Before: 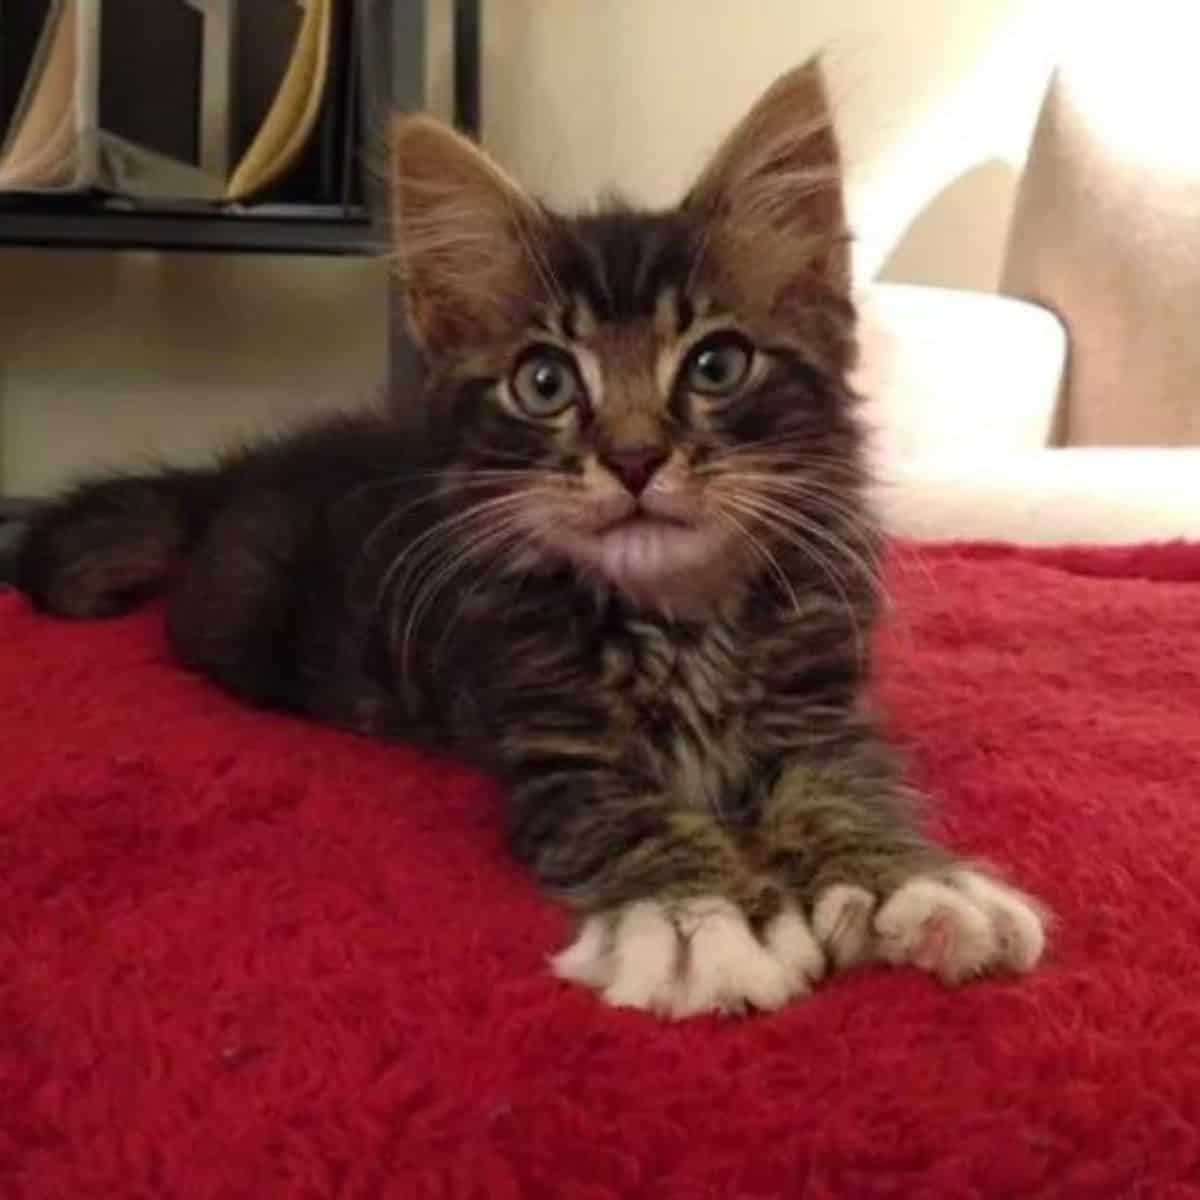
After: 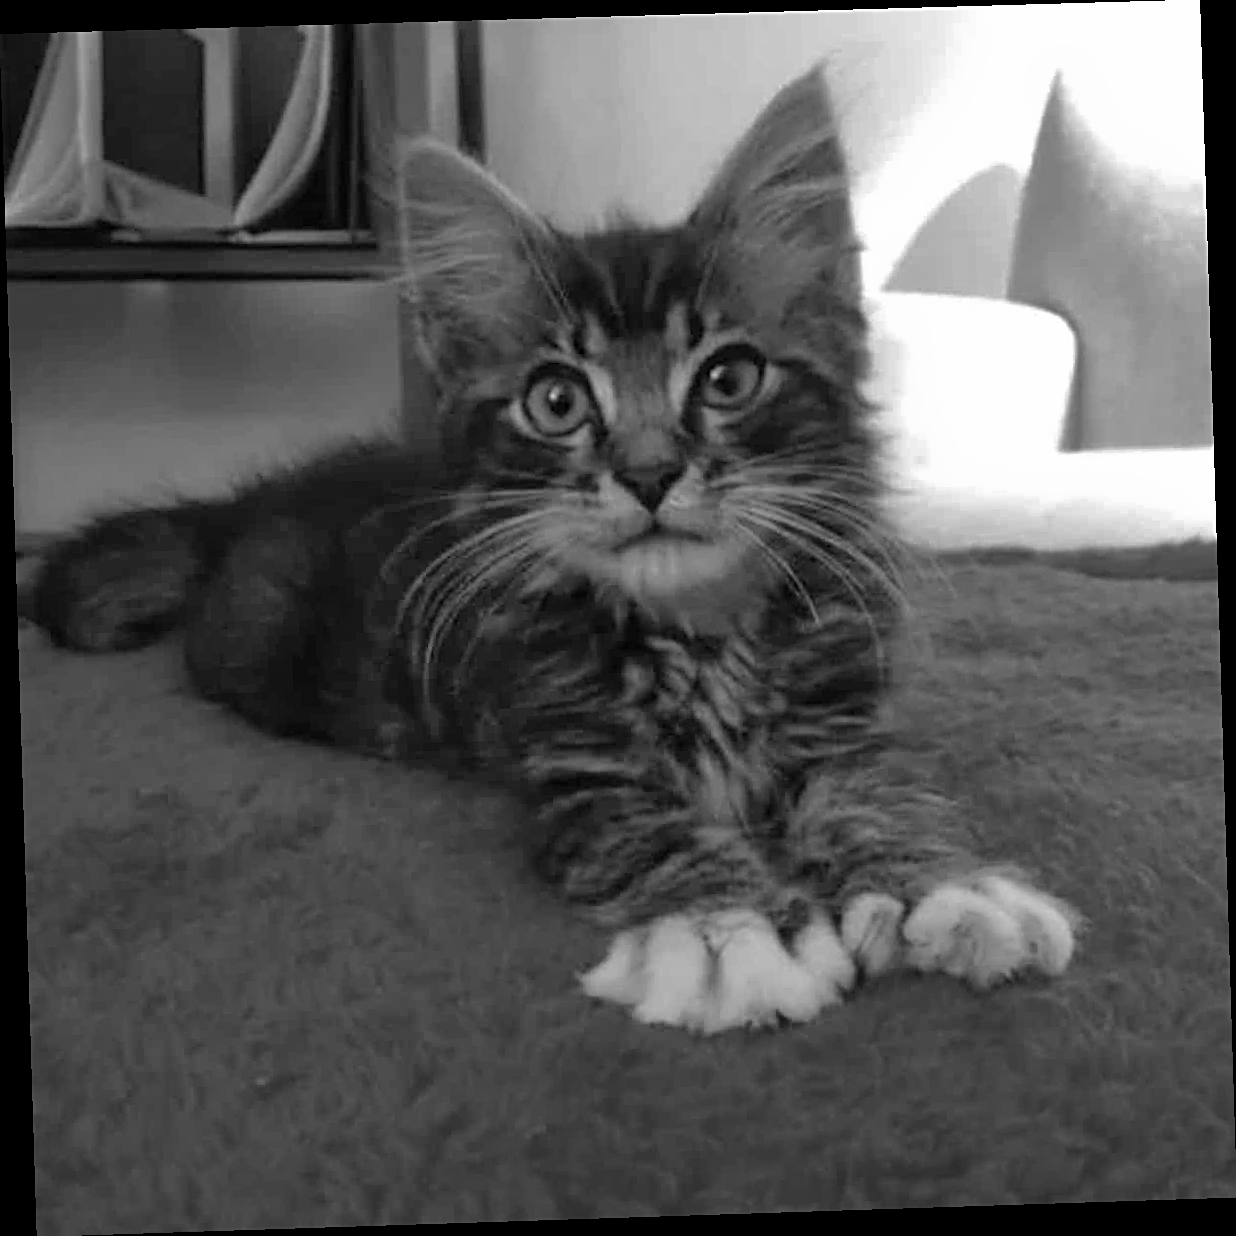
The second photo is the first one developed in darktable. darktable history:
exposure: exposure 0.081 EV, compensate highlight preservation false
tone equalizer: -8 EV -1.84 EV, -7 EV -1.16 EV, -6 EV -1.62 EV, smoothing diameter 25%, edges refinement/feathering 10, preserve details guided filter
shadows and highlights: on, module defaults
color correction: highlights a* 3.84, highlights b* 5.07
white balance: red 0.766, blue 1.537
rotate and perspective: rotation -1.77°, lens shift (horizontal) 0.004, automatic cropping off
sharpen: on, module defaults
monochrome: on, module defaults
